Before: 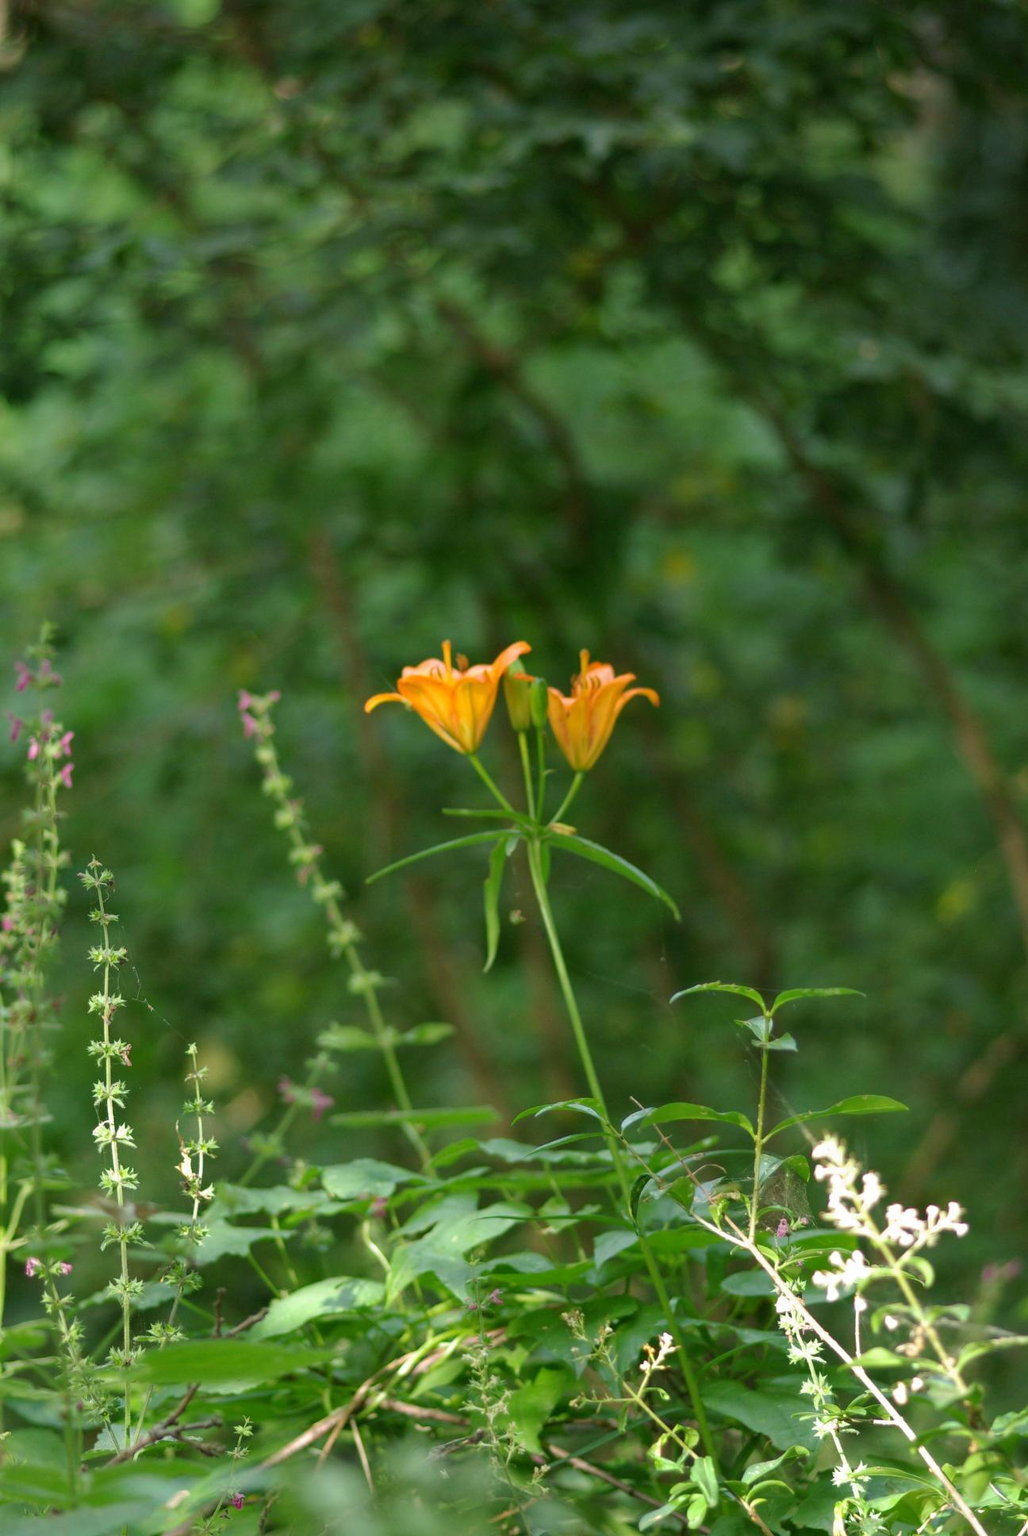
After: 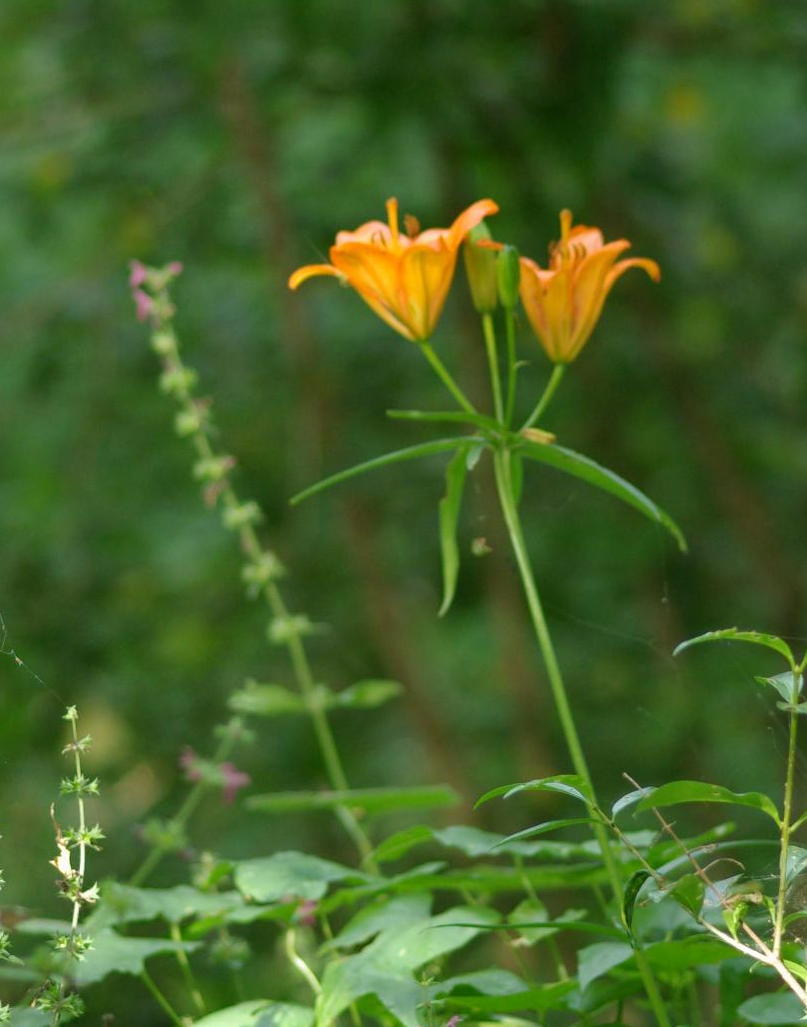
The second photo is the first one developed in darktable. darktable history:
crop: left 13.205%, top 31.457%, right 24.462%, bottom 15.494%
exposure: compensate highlight preservation false
